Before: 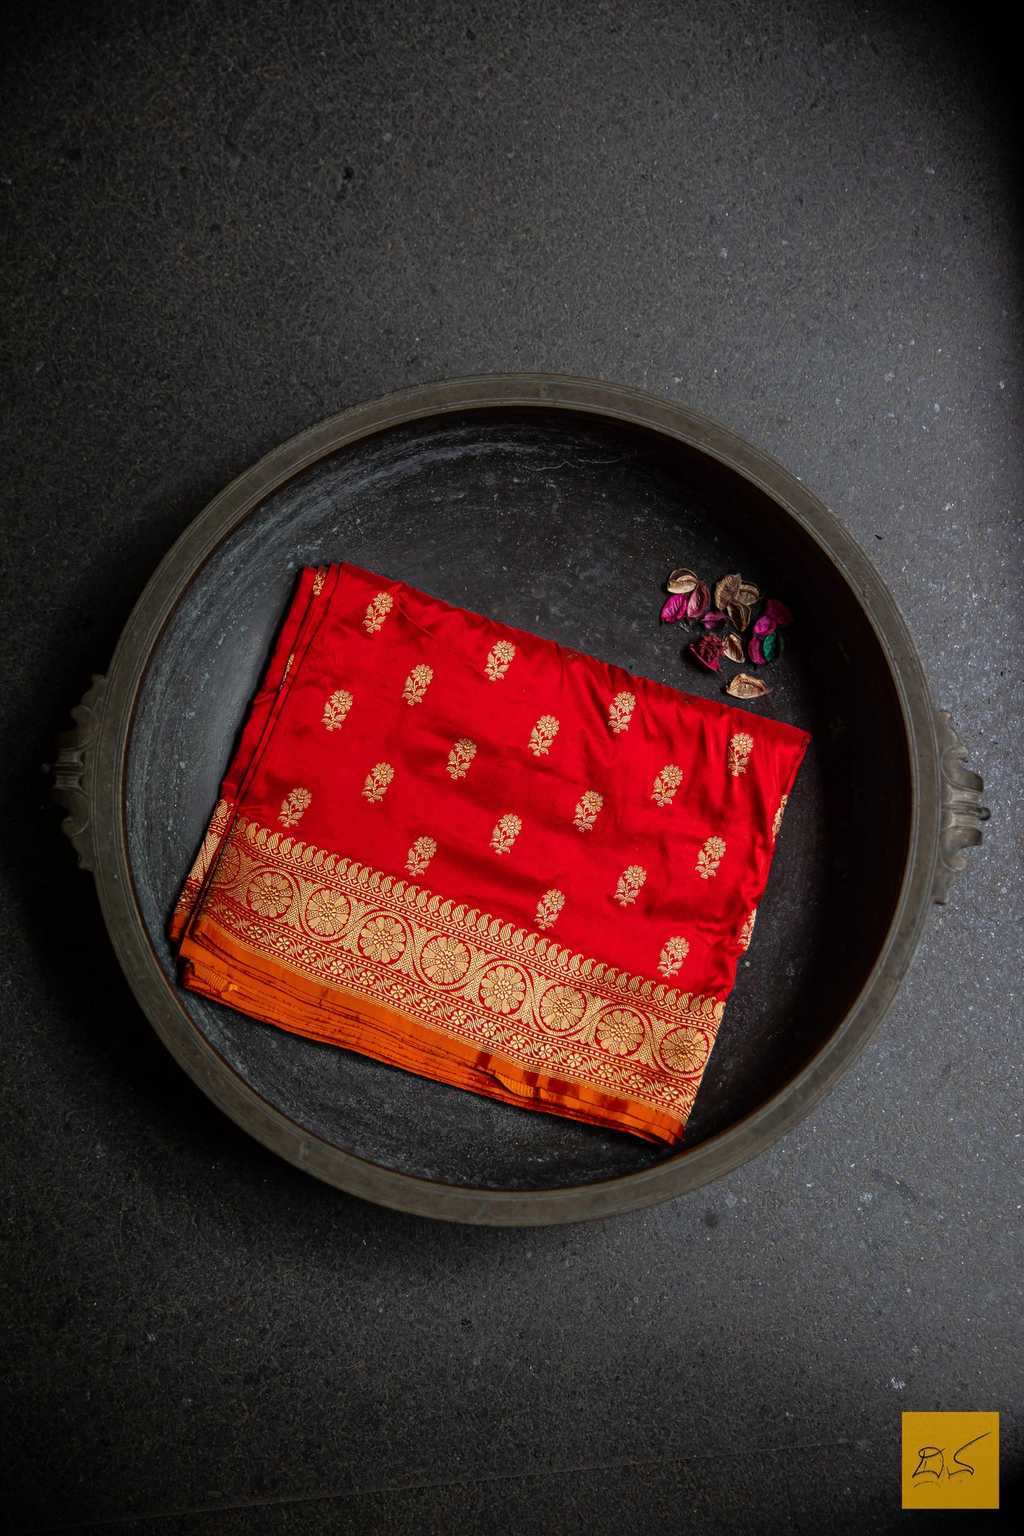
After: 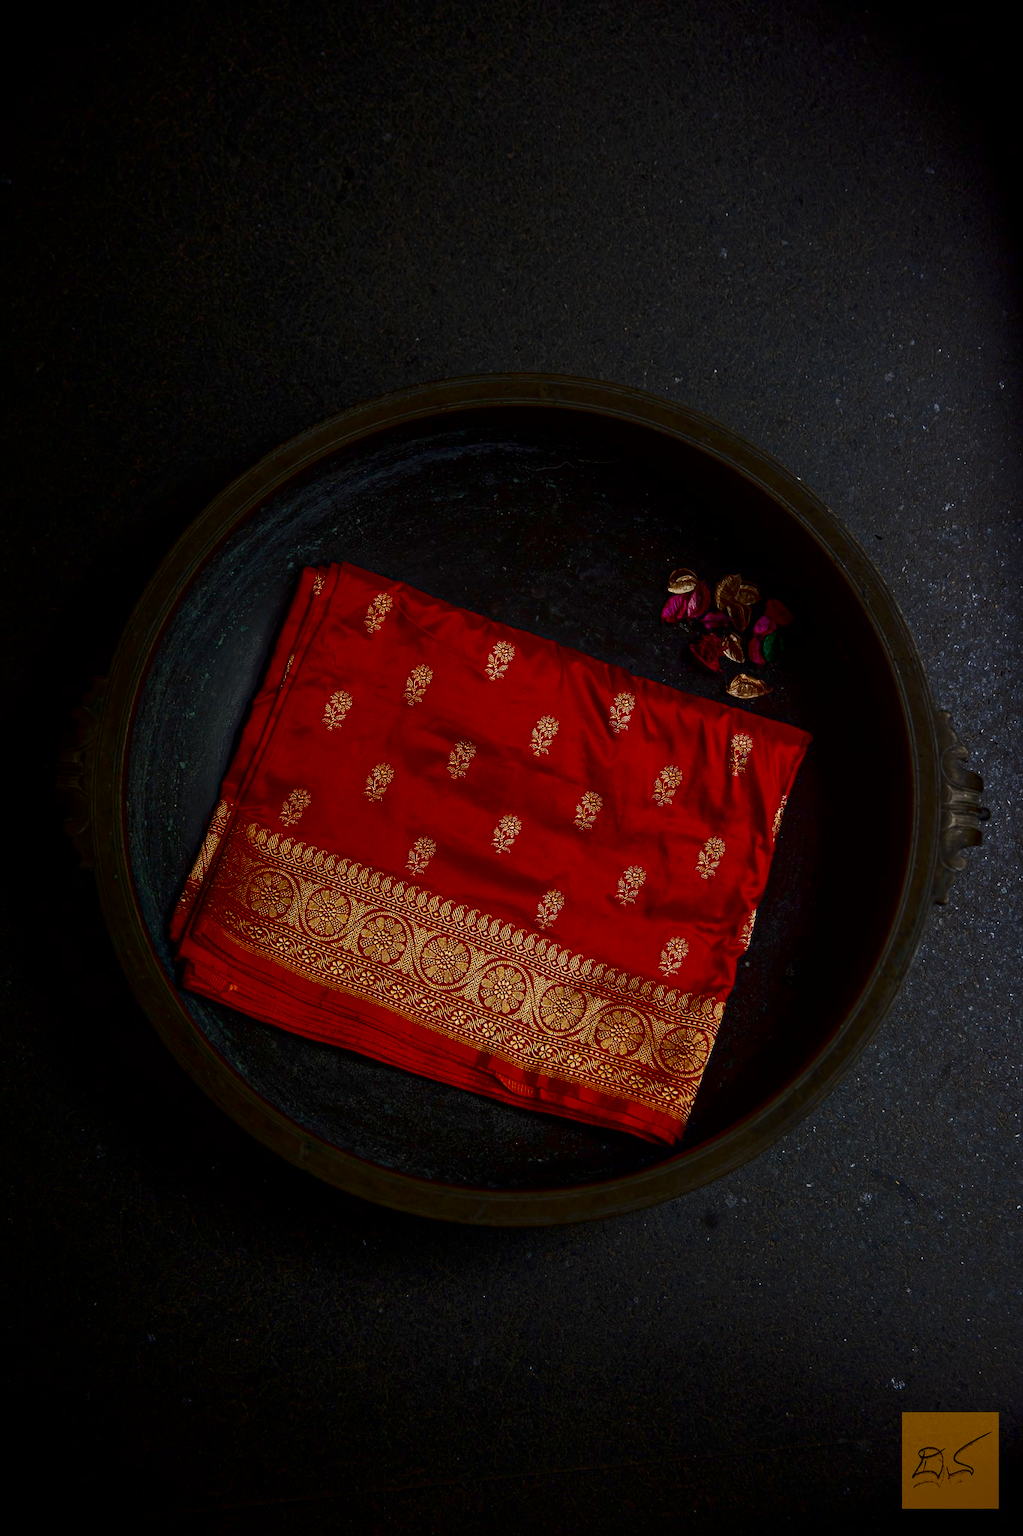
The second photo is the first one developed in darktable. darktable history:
contrast brightness saturation: contrast 0.092, brightness -0.592, saturation 0.174
